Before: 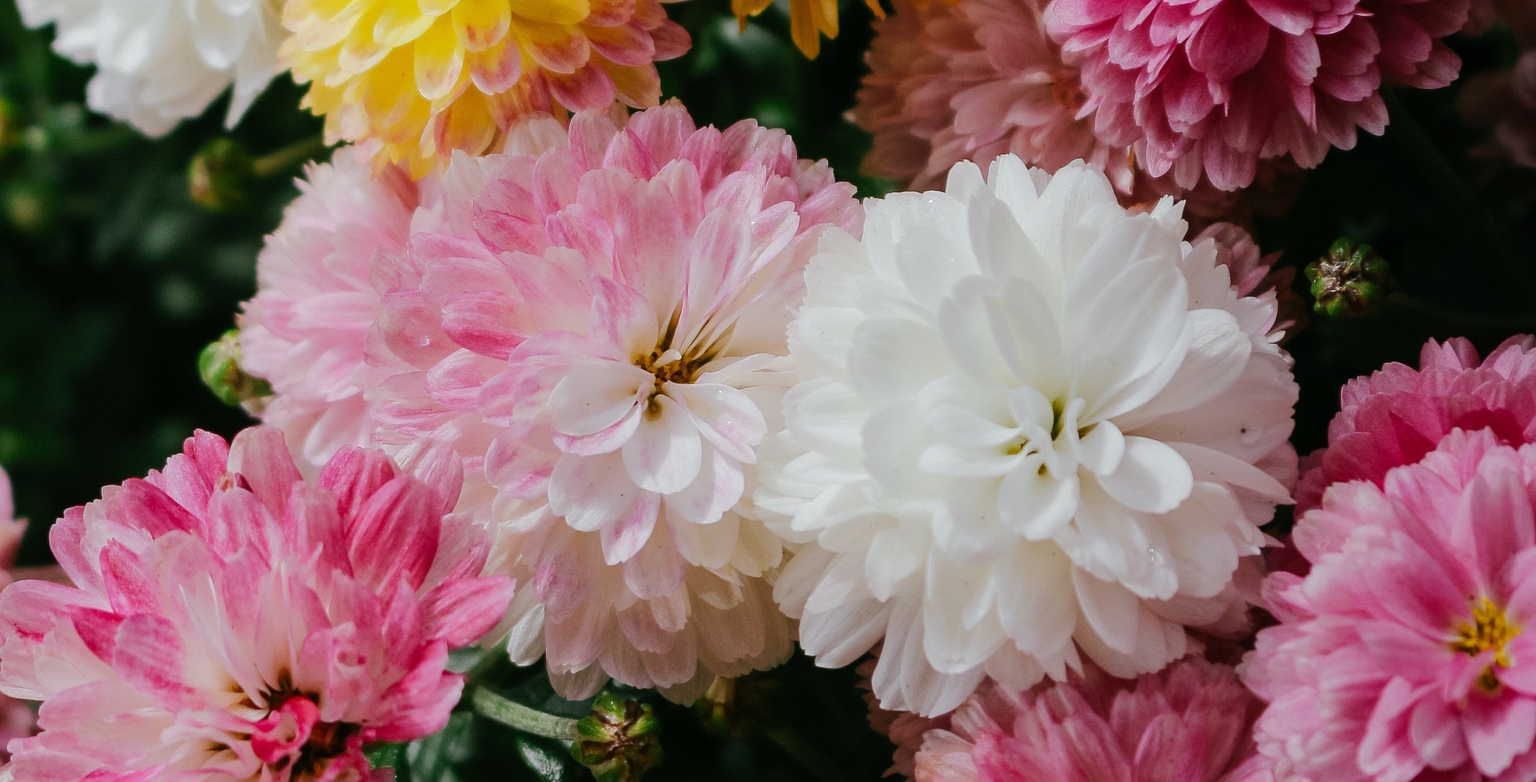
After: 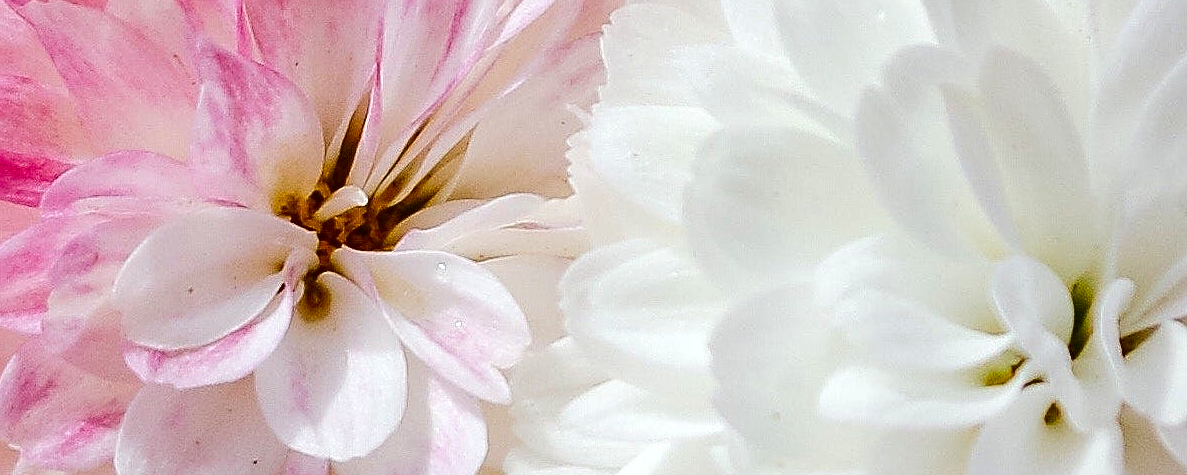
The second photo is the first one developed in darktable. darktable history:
contrast brightness saturation: contrast 0.126, brightness -0.23, saturation 0.148
crop: left 31.75%, top 32.154%, right 27.494%, bottom 35.788%
exposure: black level correction 0, exposure 0.5 EV, compensate highlight preservation false
sharpen: on, module defaults
